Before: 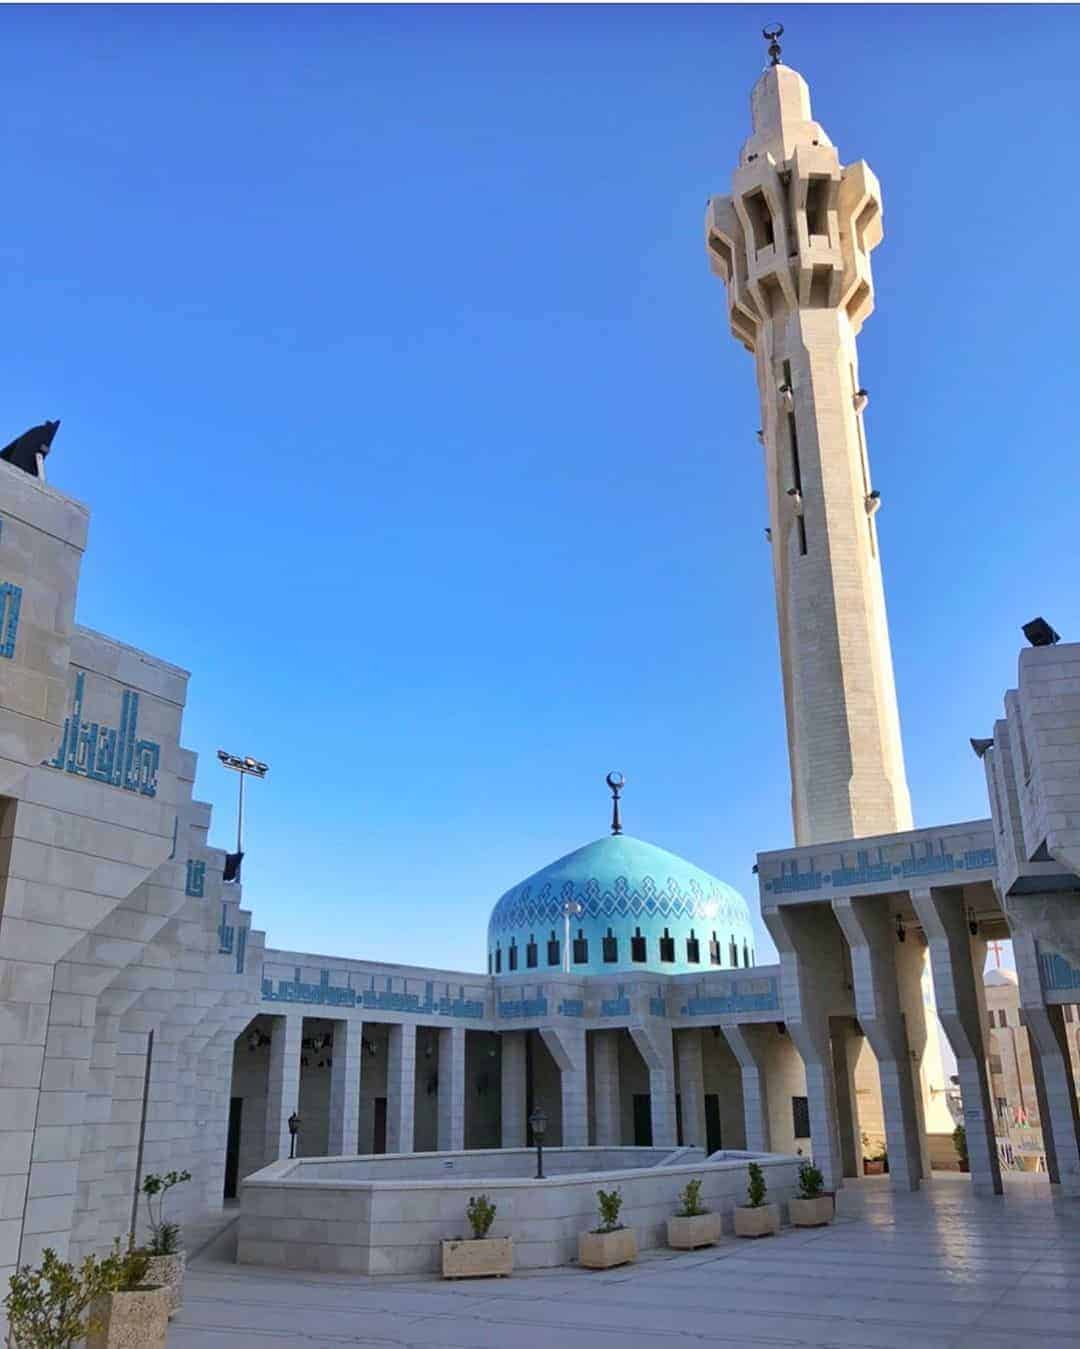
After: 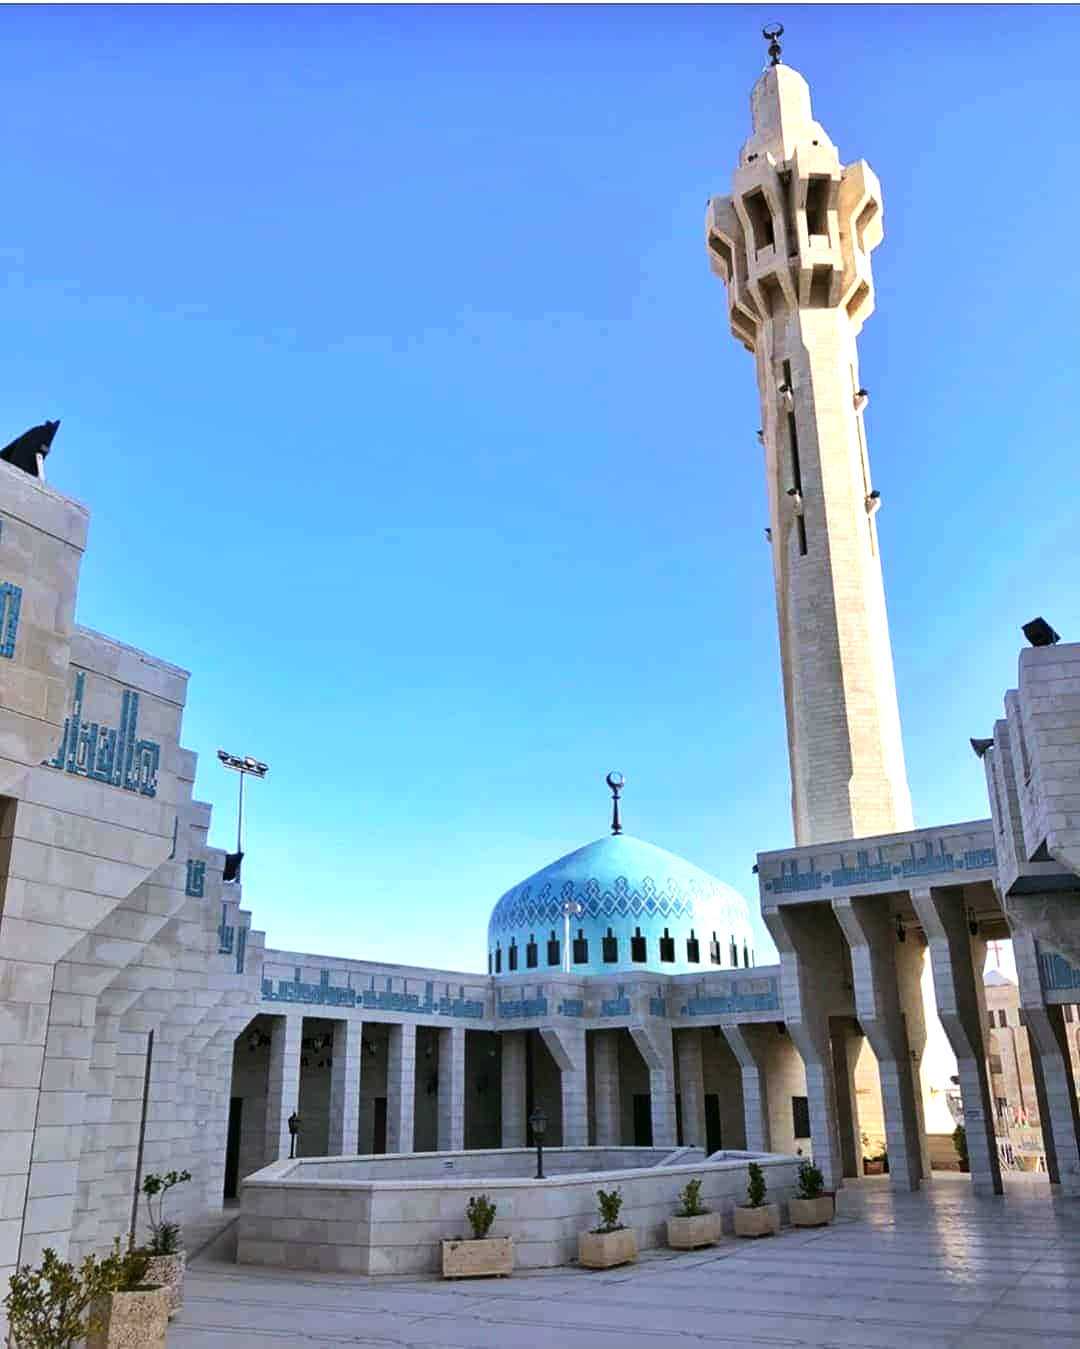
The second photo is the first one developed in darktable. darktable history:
color balance: mode lift, gamma, gain (sRGB), lift [1, 0.99, 1.01, 0.992], gamma [1, 1.037, 0.974, 0.963]
tone equalizer: -8 EV -0.75 EV, -7 EV -0.7 EV, -6 EV -0.6 EV, -5 EV -0.4 EV, -3 EV 0.4 EV, -2 EV 0.6 EV, -1 EV 0.7 EV, +0 EV 0.75 EV, edges refinement/feathering 500, mask exposure compensation -1.57 EV, preserve details no
